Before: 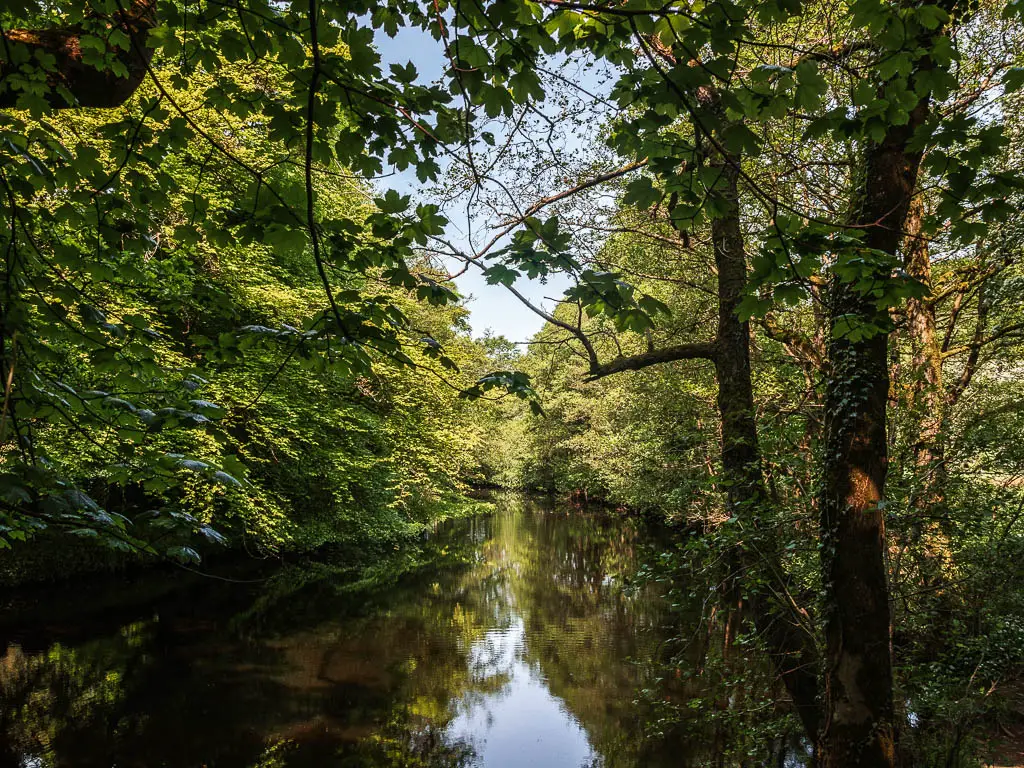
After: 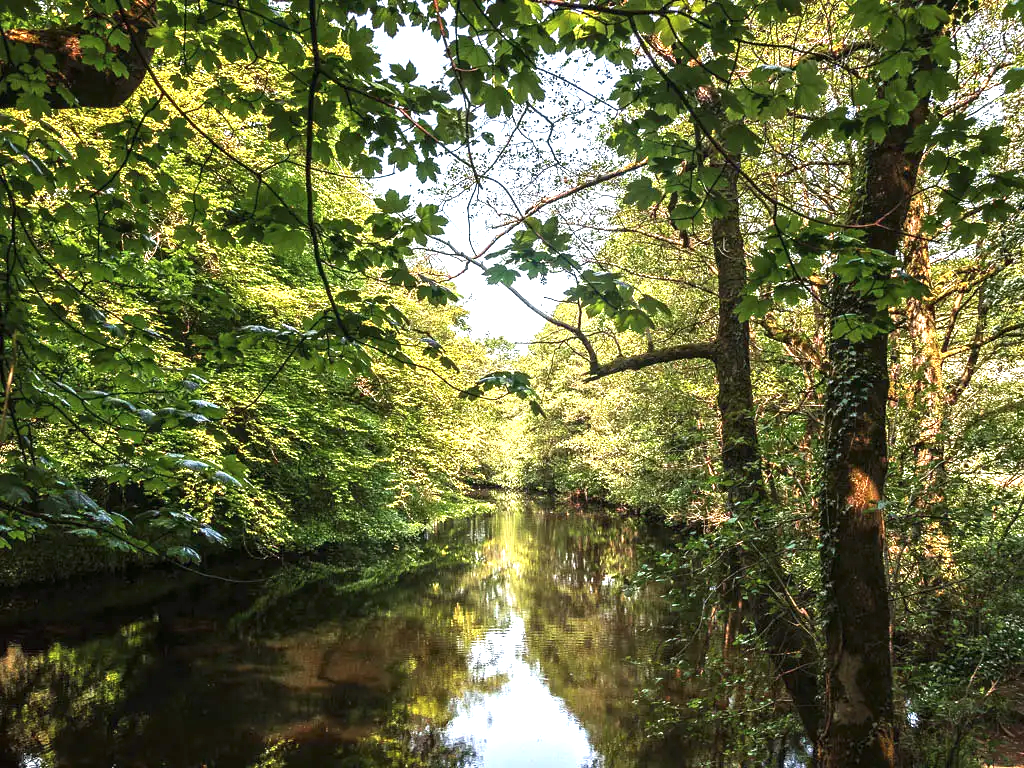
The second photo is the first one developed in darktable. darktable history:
contrast brightness saturation: saturation -0.068
exposure: black level correction 0, exposure 1.387 EV, compensate exposure bias true, compensate highlight preservation false
